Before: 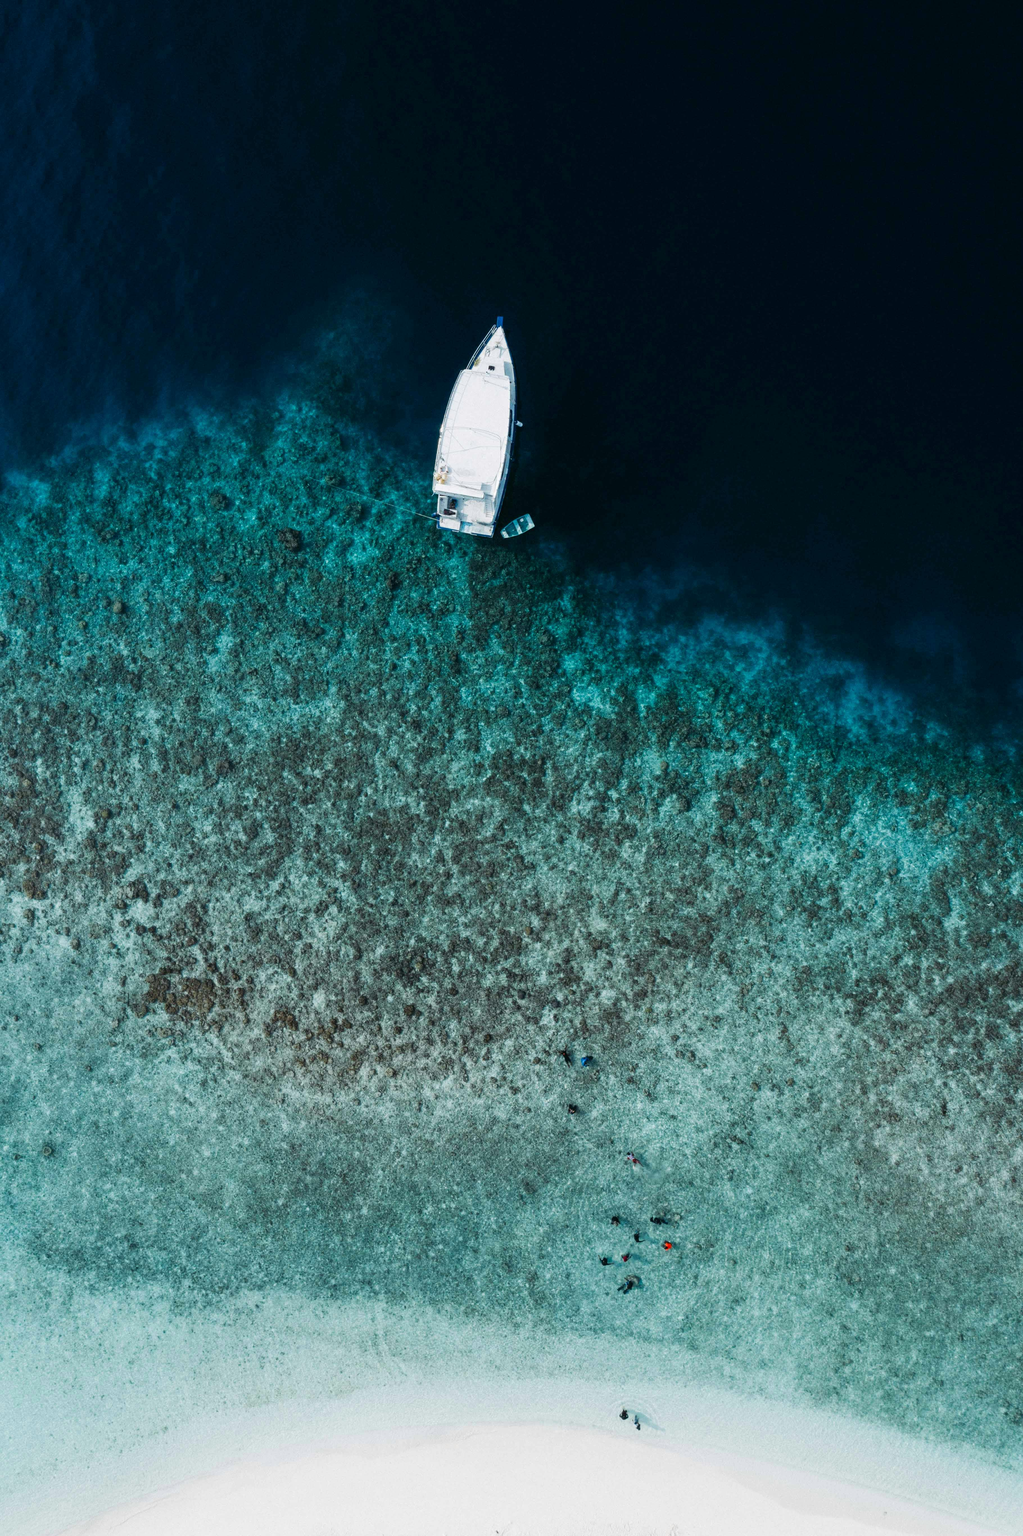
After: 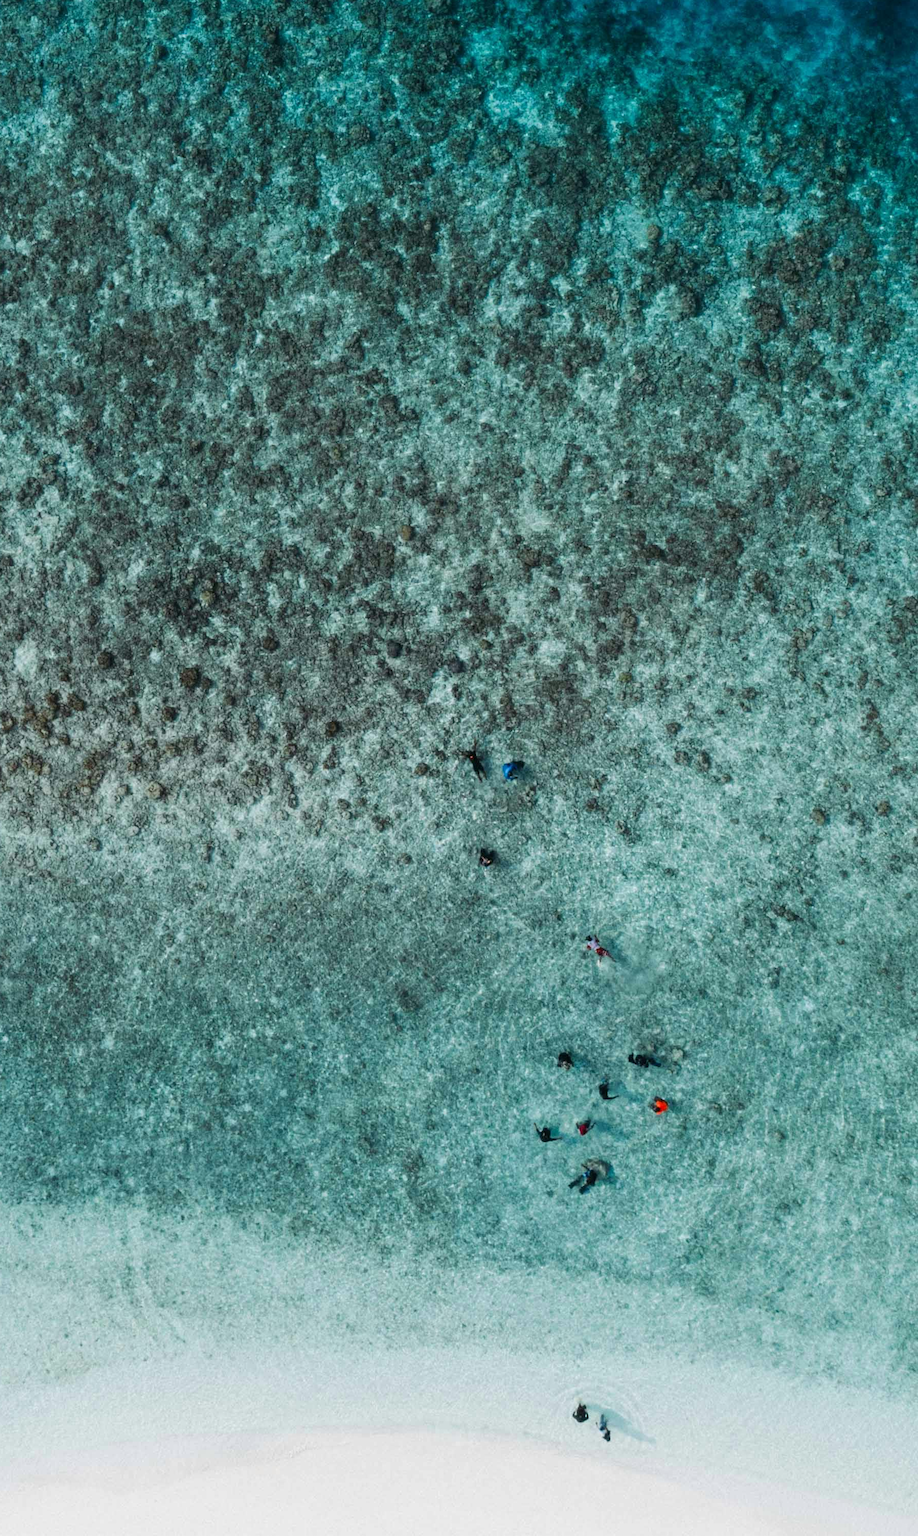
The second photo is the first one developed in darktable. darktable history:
crop: left 29.828%, top 41.539%, right 20.786%, bottom 3.471%
